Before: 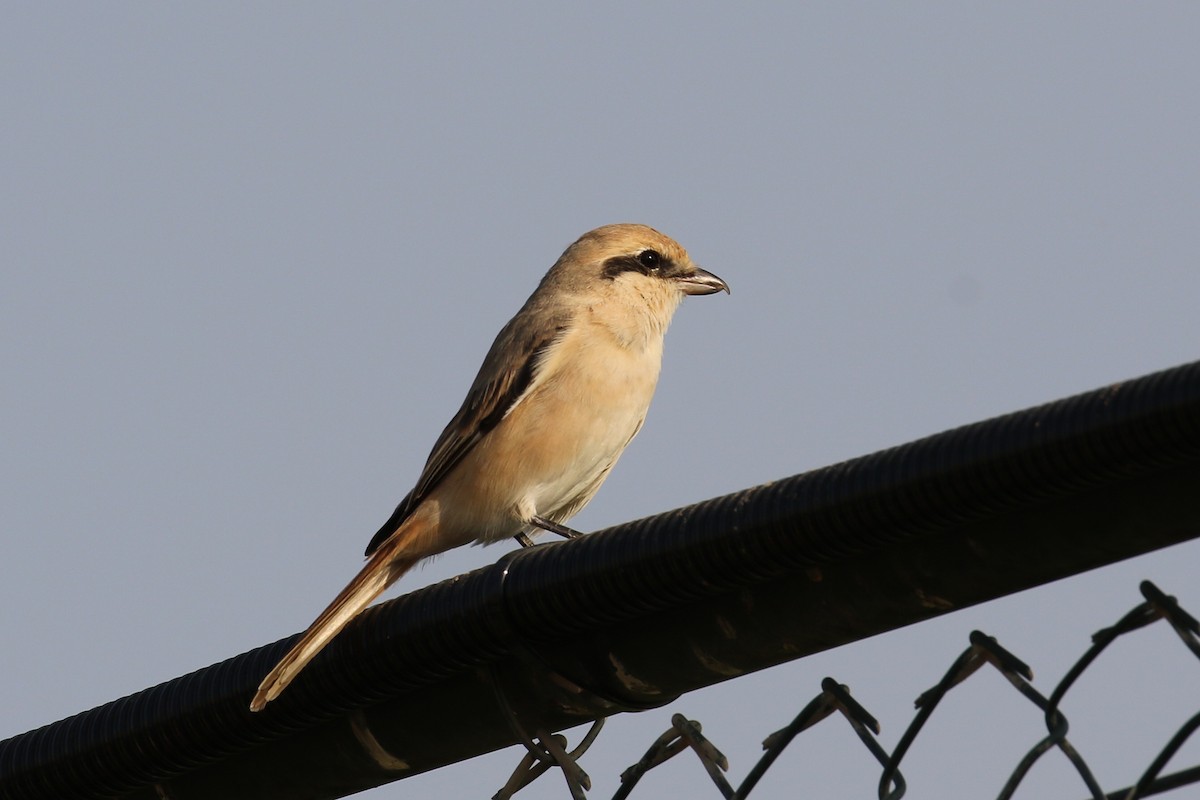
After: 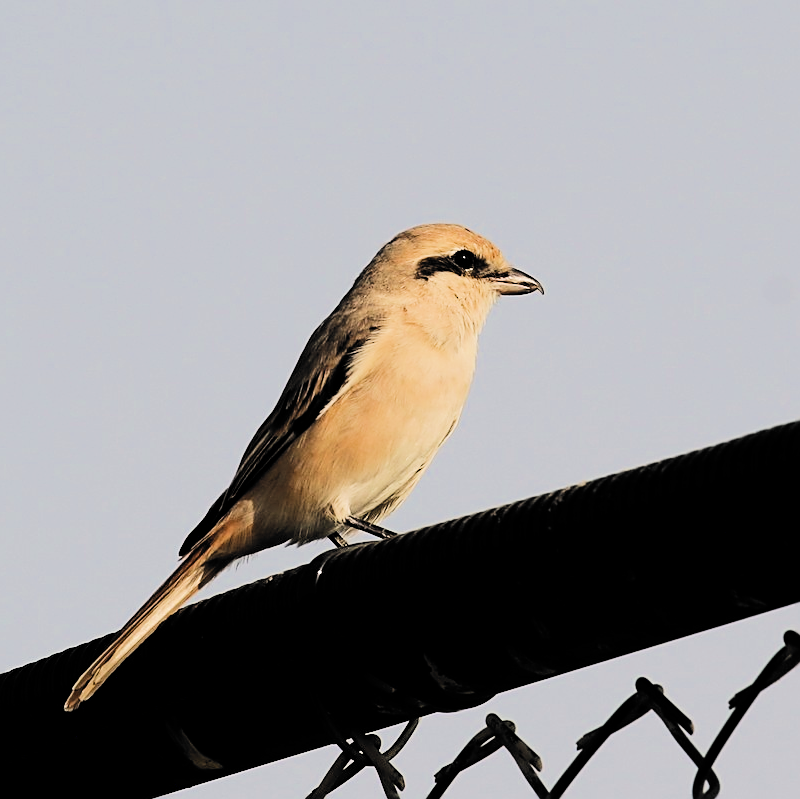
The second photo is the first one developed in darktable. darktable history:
exposure: exposure 0.516 EV, compensate highlight preservation false
tone equalizer: -8 EV -0.402 EV, -7 EV -0.416 EV, -6 EV -0.335 EV, -5 EV -0.24 EV, -3 EV 0.218 EV, -2 EV 0.317 EV, -1 EV 0.379 EV, +0 EV 0.428 EV, edges refinement/feathering 500, mask exposure compensation -1.57 EV, preserve details no
color calibration: x 0.336, y 0.348, temperature 5403.04 K
crop and rotate: left 15.569%, right 17.756%
sharpen: on, module defaults
filmic rgb: black relative exposure -5.07 EV, white relative exposure 3.97 EV, hardness 2.89, contrast 1.408, highlights saturation mix -29.02%, preserve chrominance max RGB, color science v6 (2022), contrast in shadows safe, contrast in highlights safe
